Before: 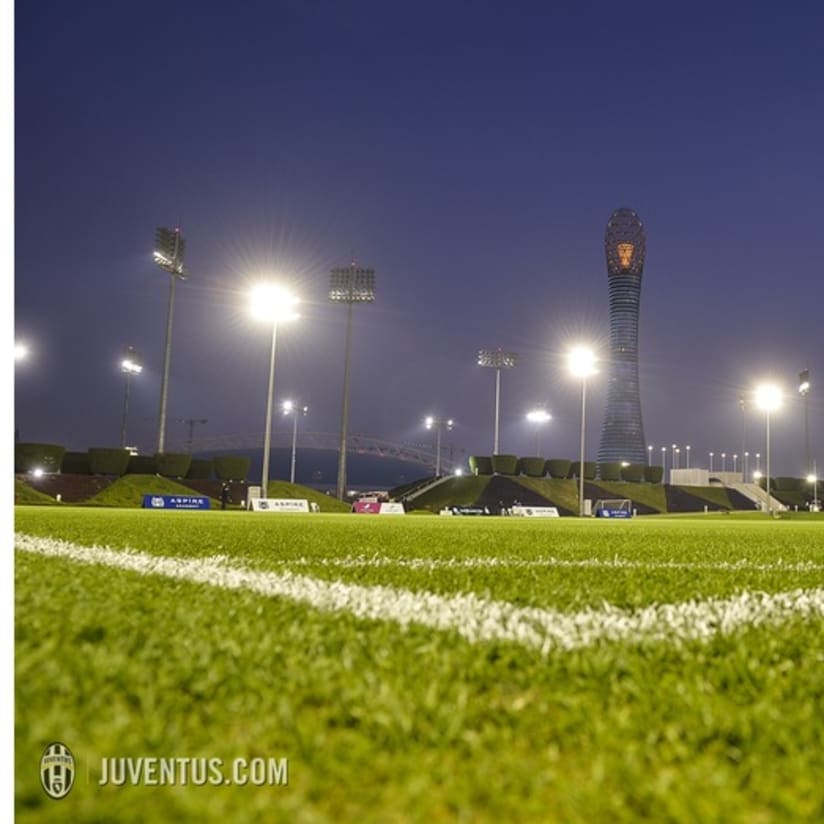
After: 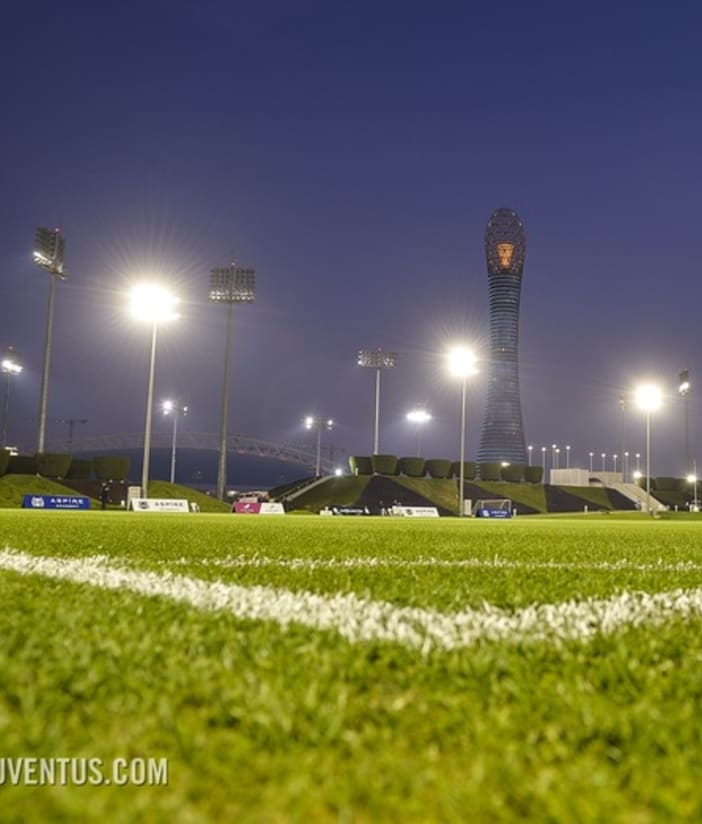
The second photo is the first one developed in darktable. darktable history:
crop and rotate: left 14.722%
